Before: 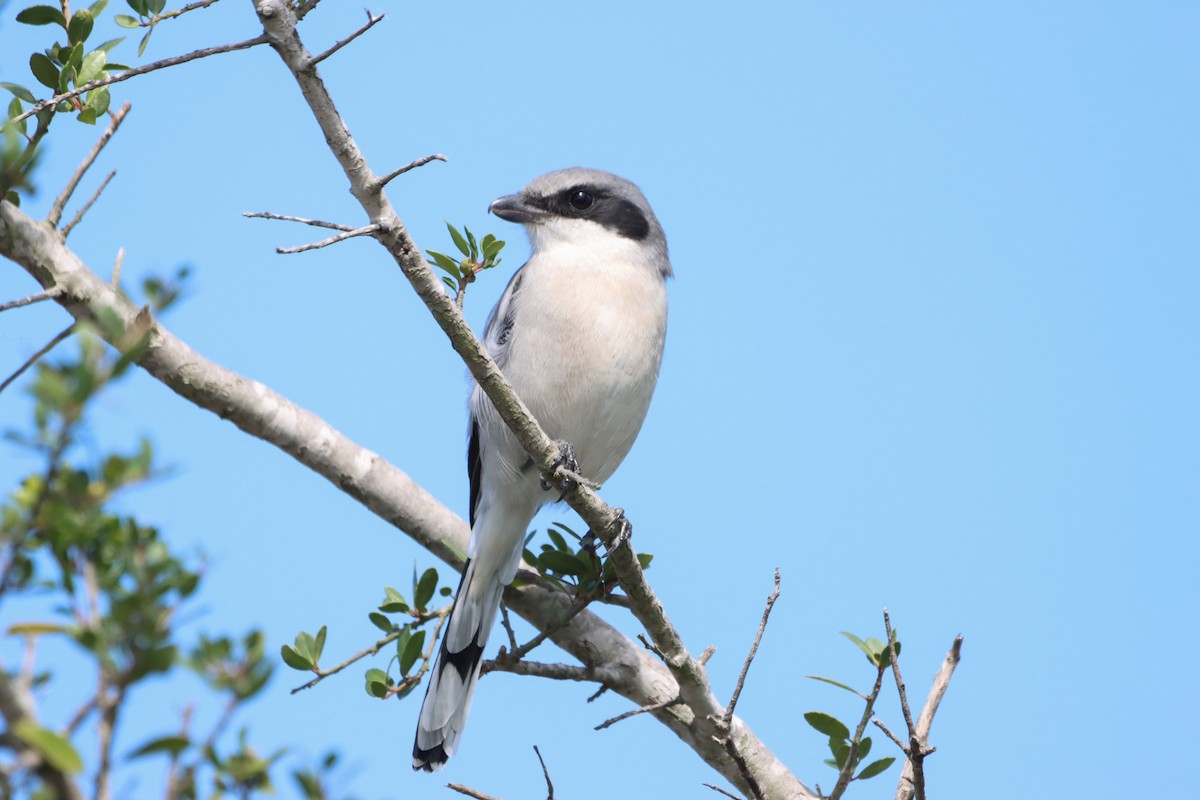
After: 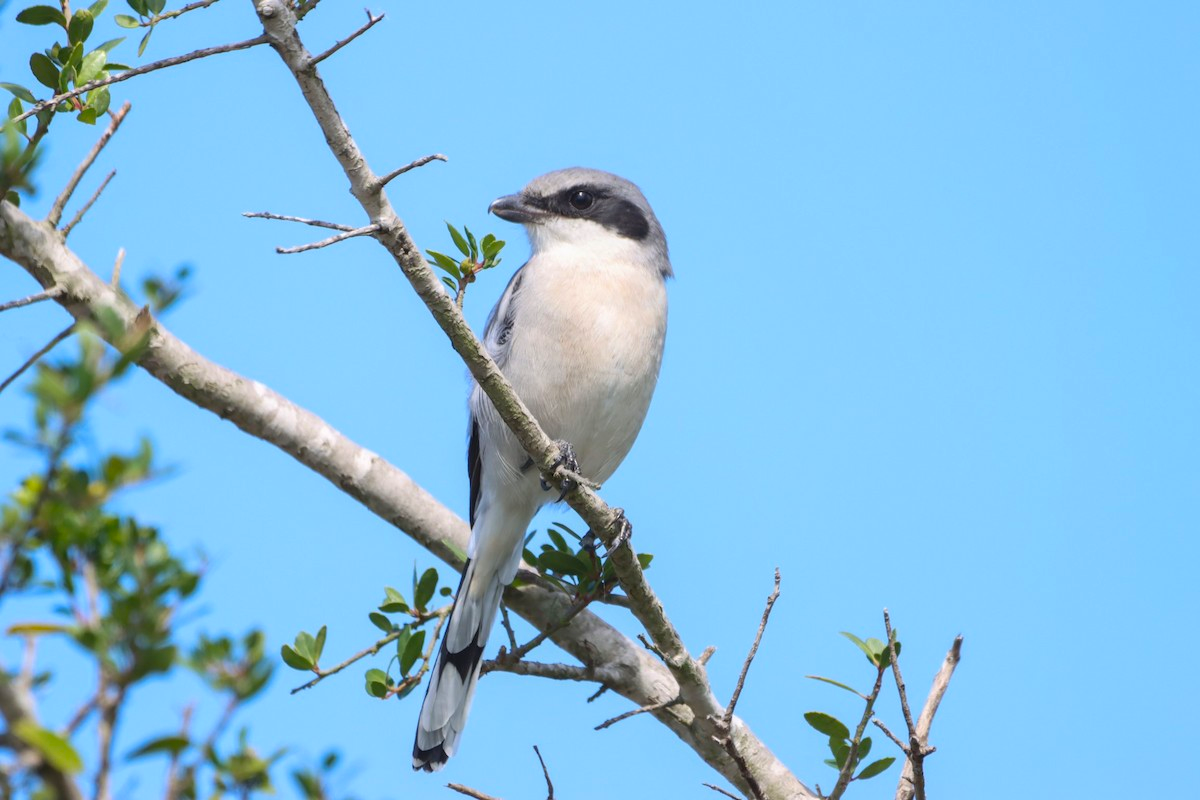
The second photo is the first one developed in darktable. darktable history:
color balance rgb: perceptual saturation grading › global saturation 20%, global vibrance 20%
local contrast: detail 110%
